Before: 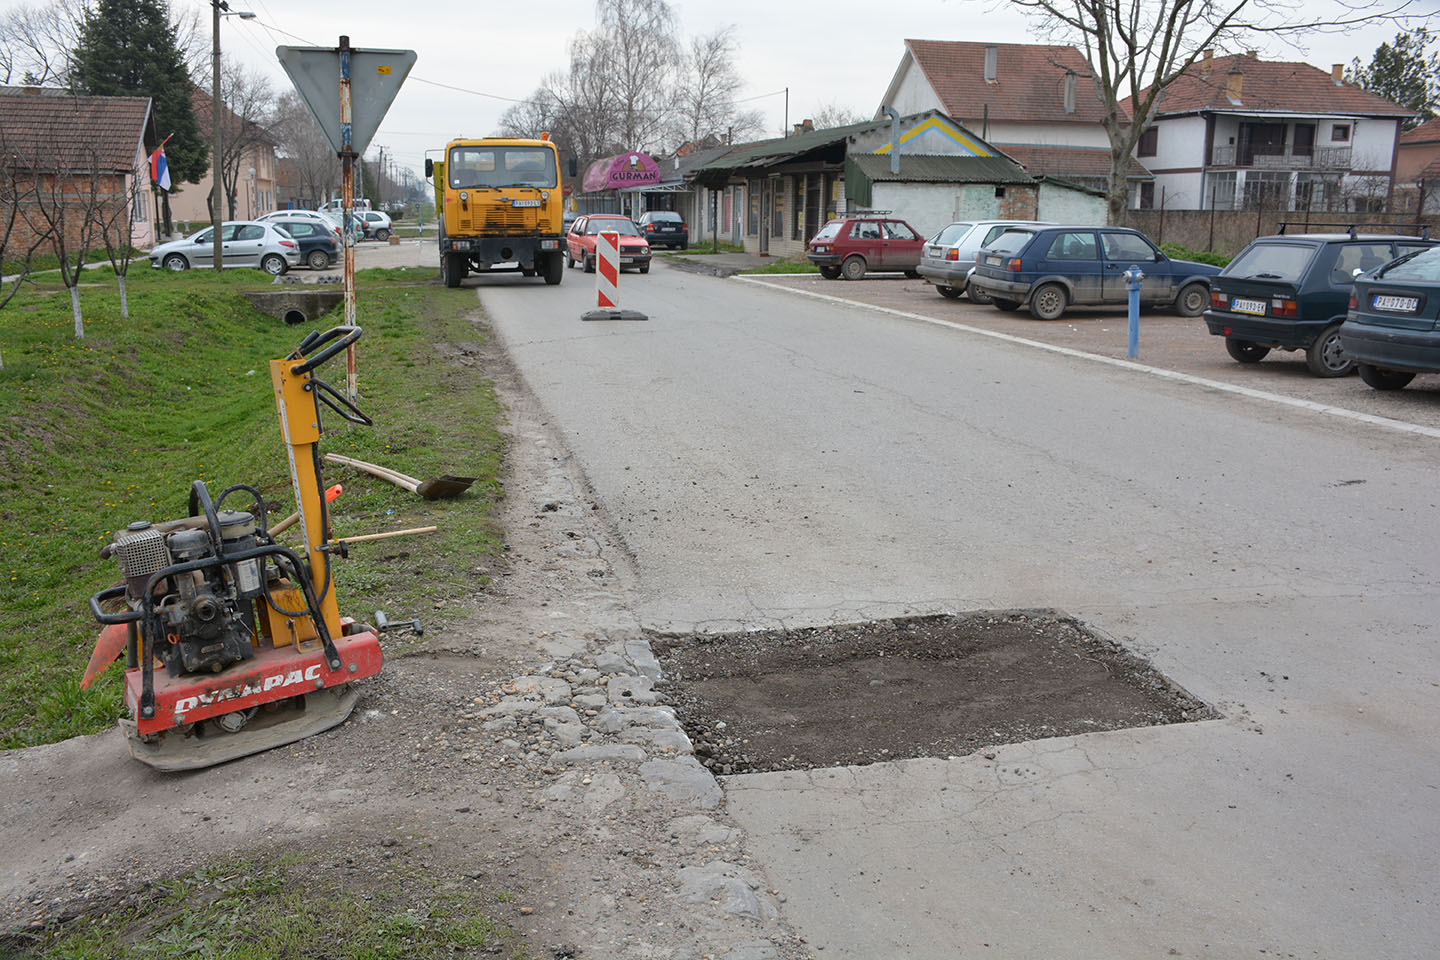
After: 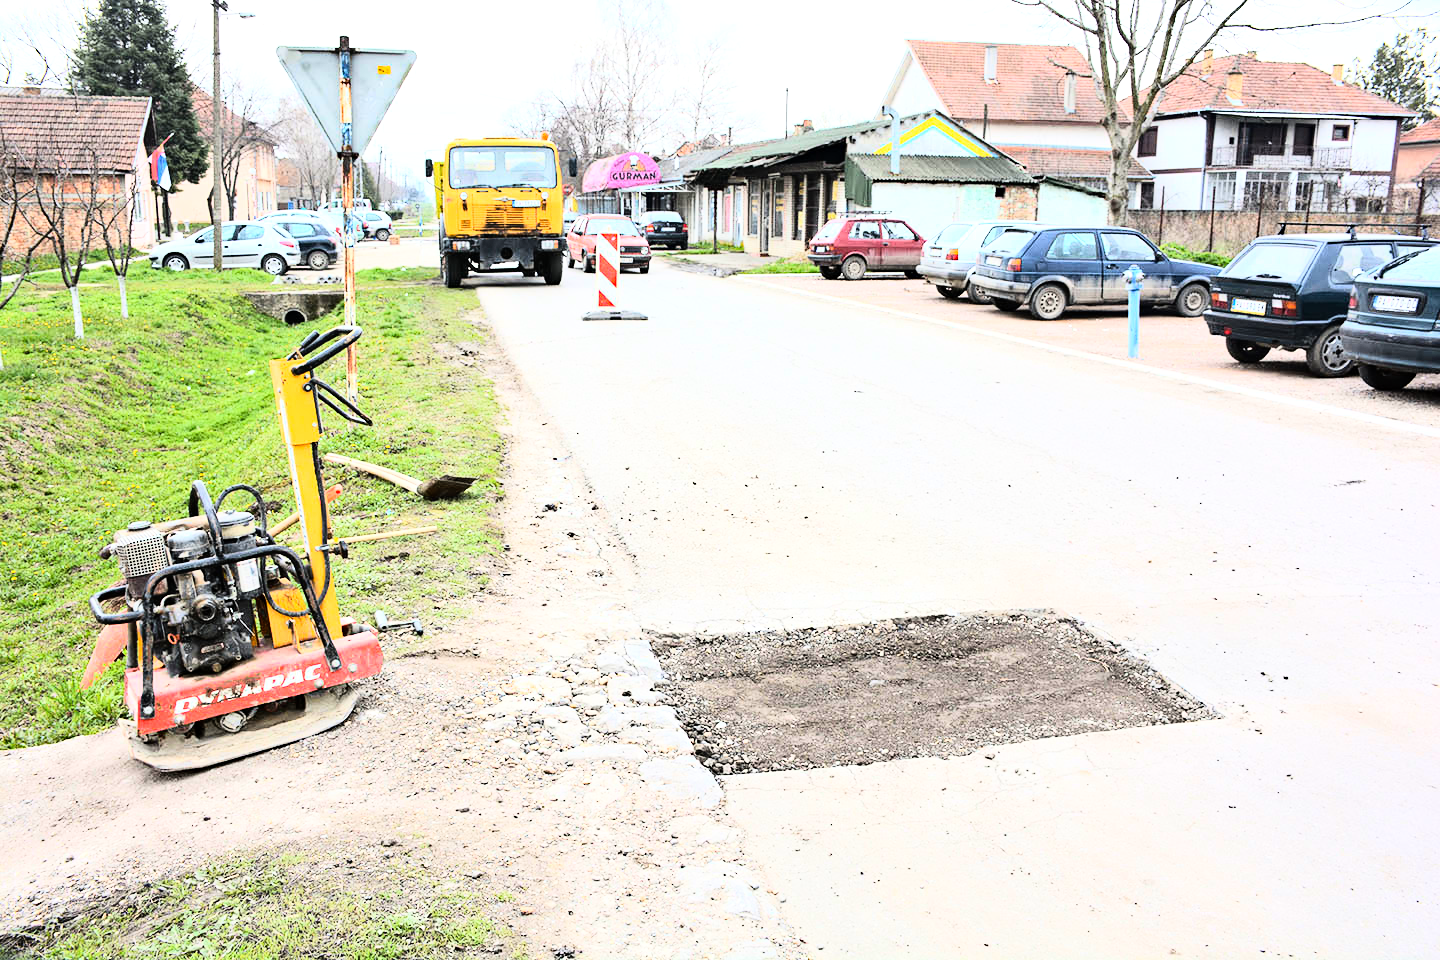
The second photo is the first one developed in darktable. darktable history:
haze removal: compatibility mode true, adaptive false
exposure: black level correction 0, exposure 1 EV, compensate highlight preservation false
rgb curve: curves: ch0 [(0, 0) (0.21, 0.15) (0.24, 0.21) (0.5, 0.75) (0.75, 0.96) (0.89, 0.99) (1, 1)]; ch1 [(0, 0.02) (0.21, 0.13) (0.25, 0.2) (0.5, 0.67) (0.75, 0.9) (0.89, 0.97) (1, 1)]; ch2 [(0, 0.02) (0.21, 0.13) (0.25, 0.2) (0.5, 0.67) (0.75, 0.9) (0.89, 0.97) (1, 1)], compensate middle gray true
